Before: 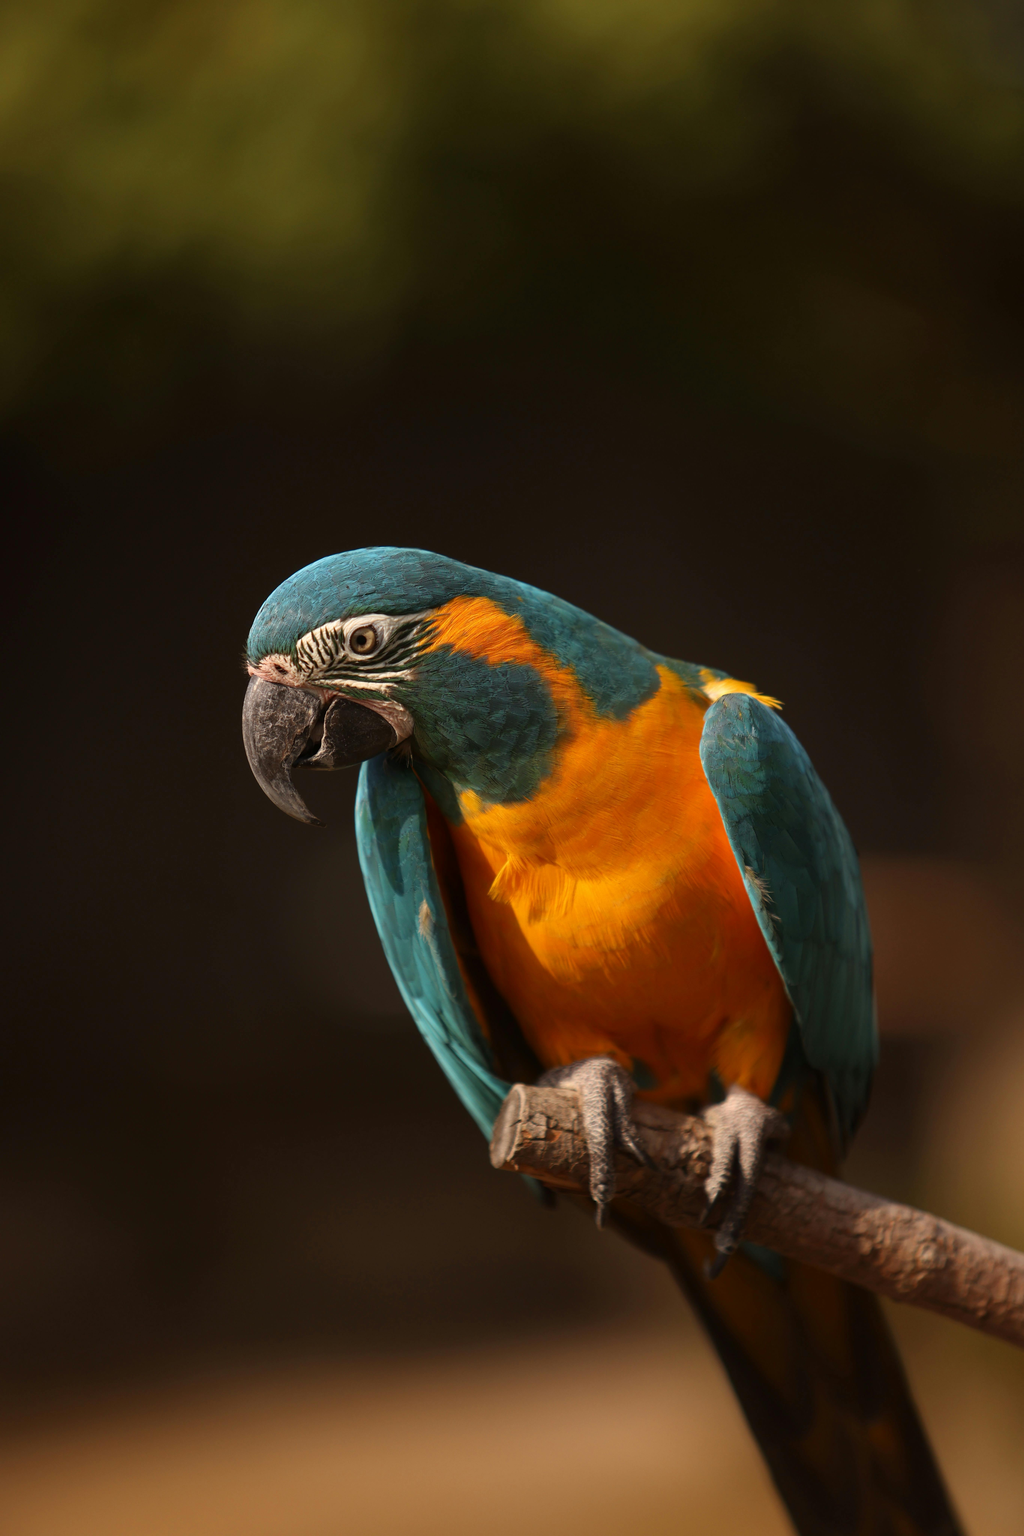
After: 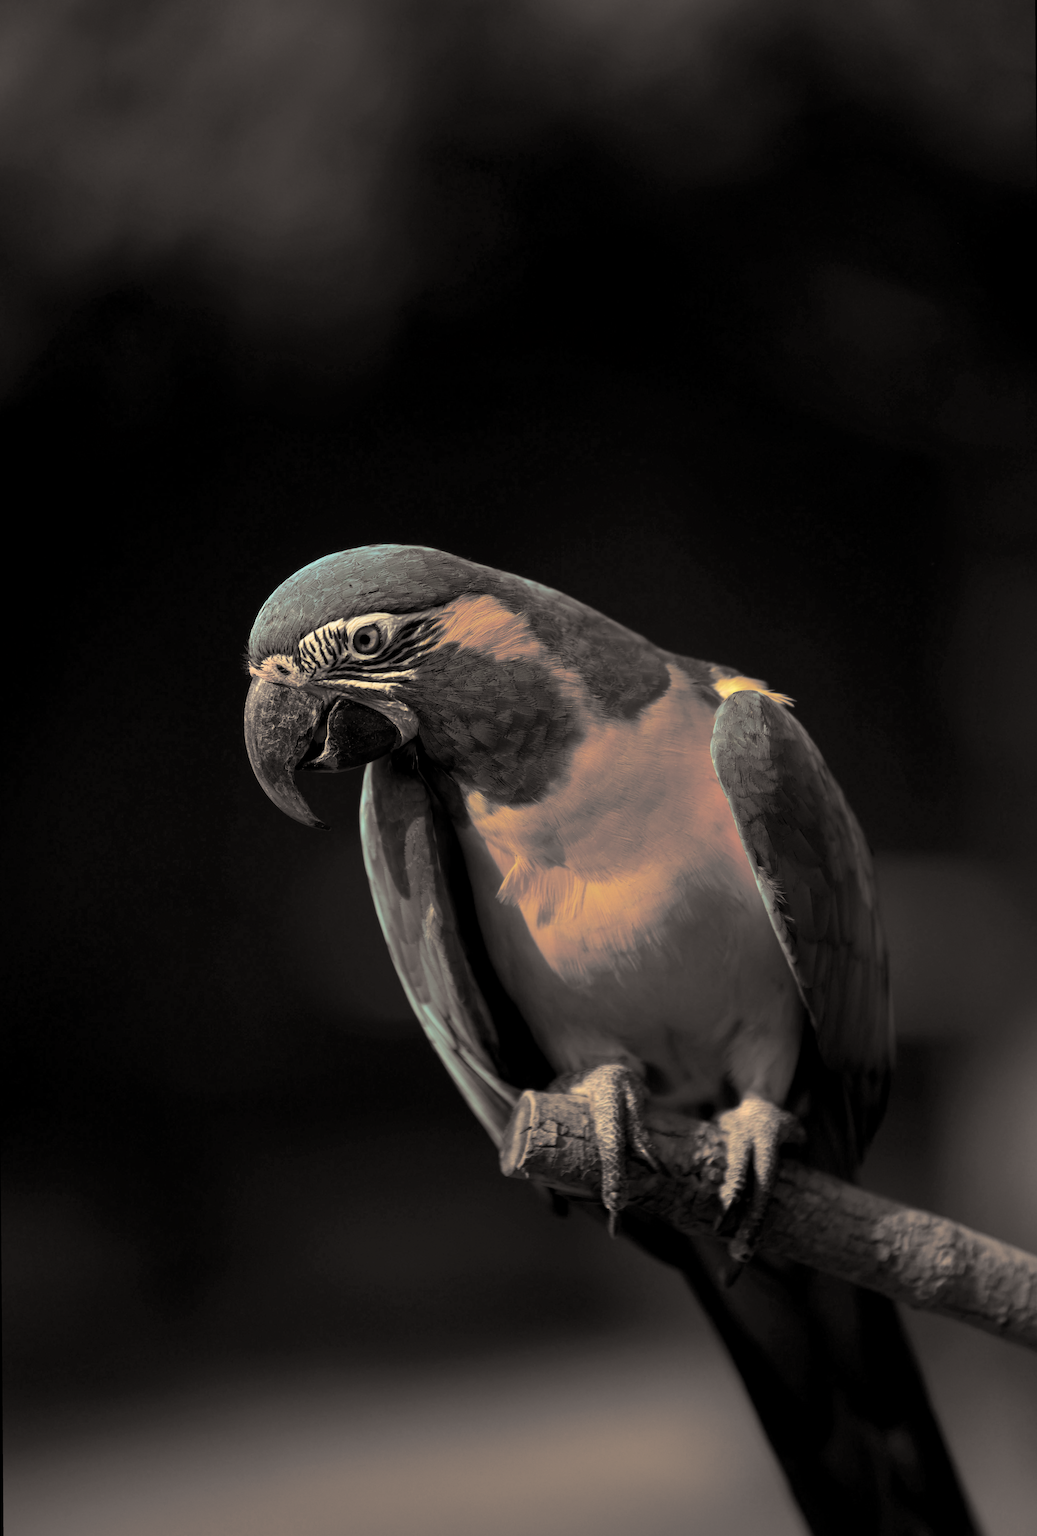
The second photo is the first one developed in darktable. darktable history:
rotate and perspective: rotation -0.45°, automatic cropping original format, crop left 0.008, crop right 0.992, crop top 0.012, crop bottom 0.988
color correction: highlights a* -1.43, highlights b* 10.12, shadows a* 0.395, shadows b* 19.35
split-toning: shadows › hue 26°, shadows › saturation 0.09, highlights › hue 40°, highlights › saturation 0.18, balance -63, compress 0%
